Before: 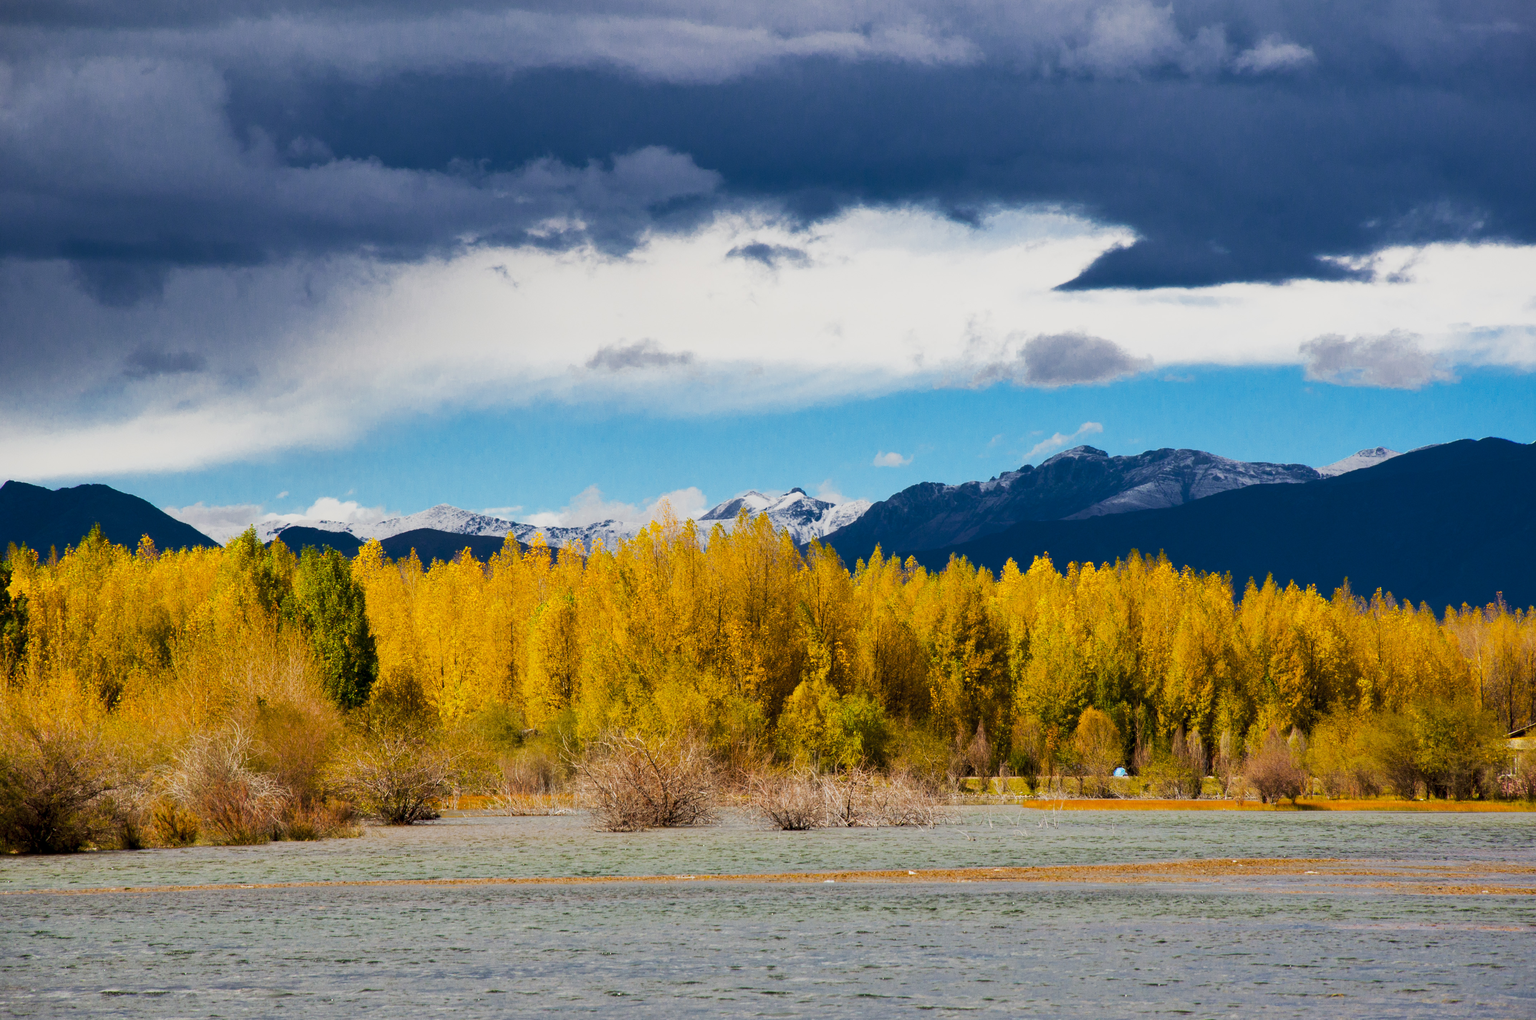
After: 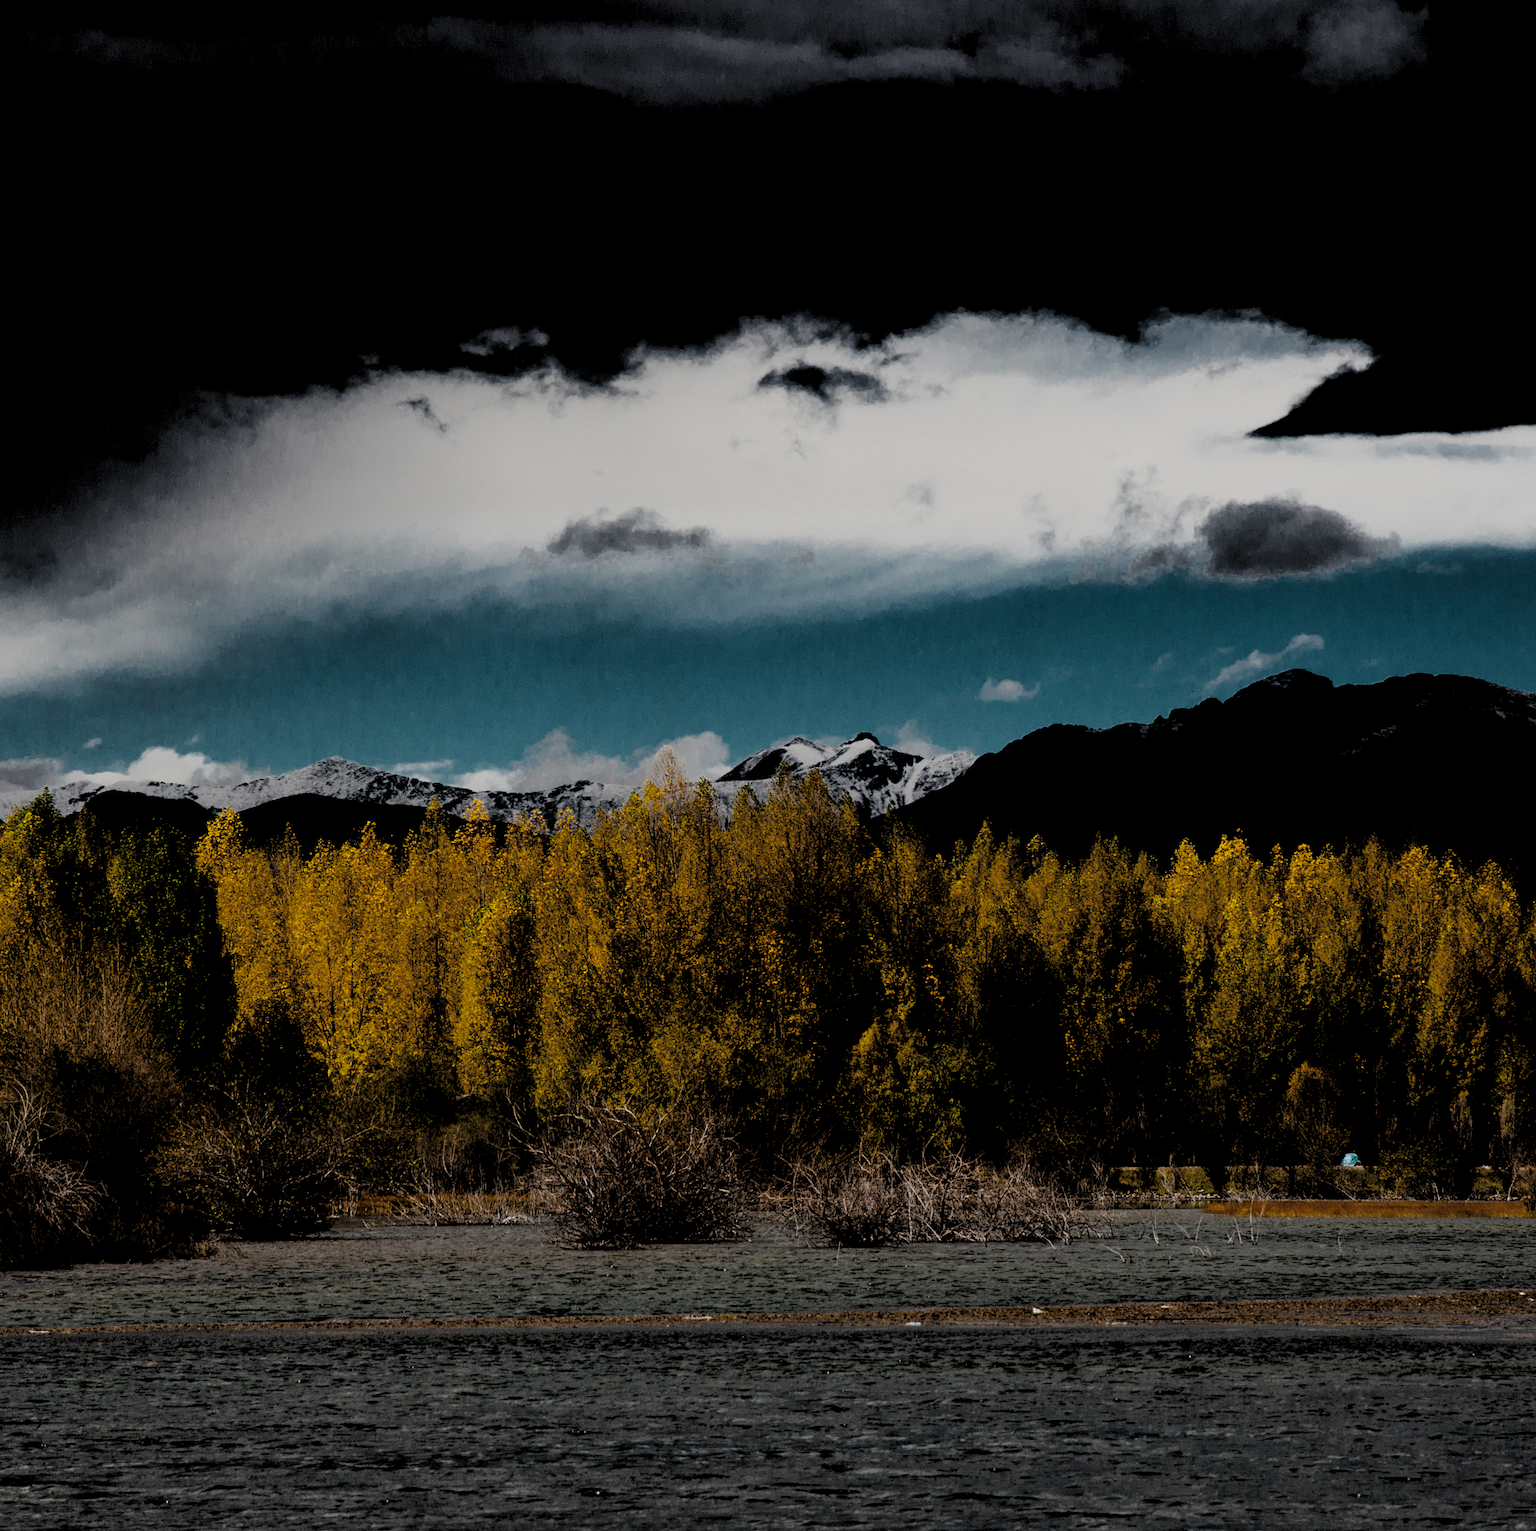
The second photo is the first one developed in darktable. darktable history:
crop and rotate: left 14.39%, right 18.984%
levels: levels [0.514, 0.759, 1]
